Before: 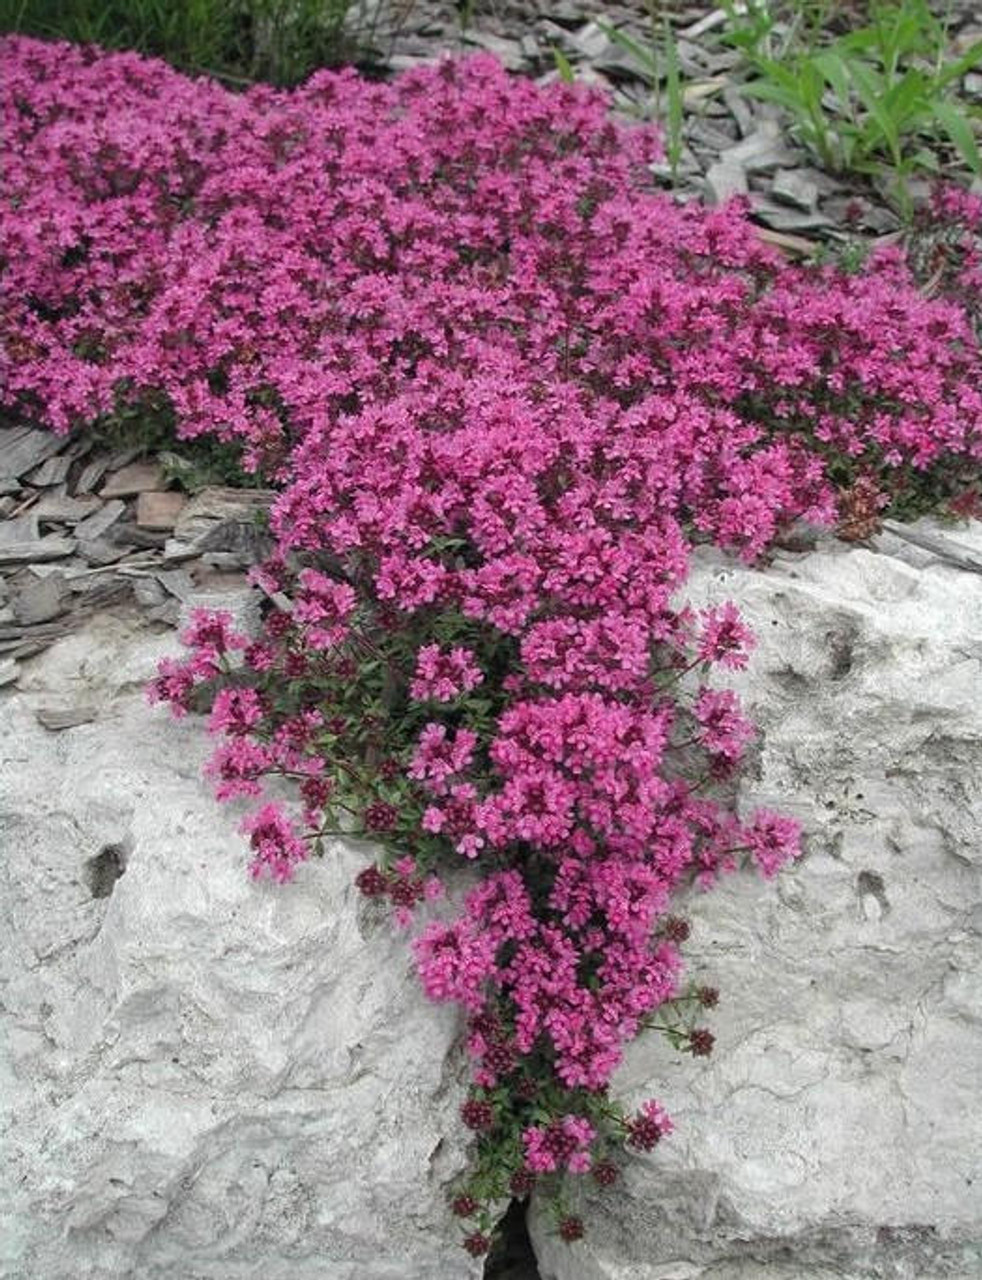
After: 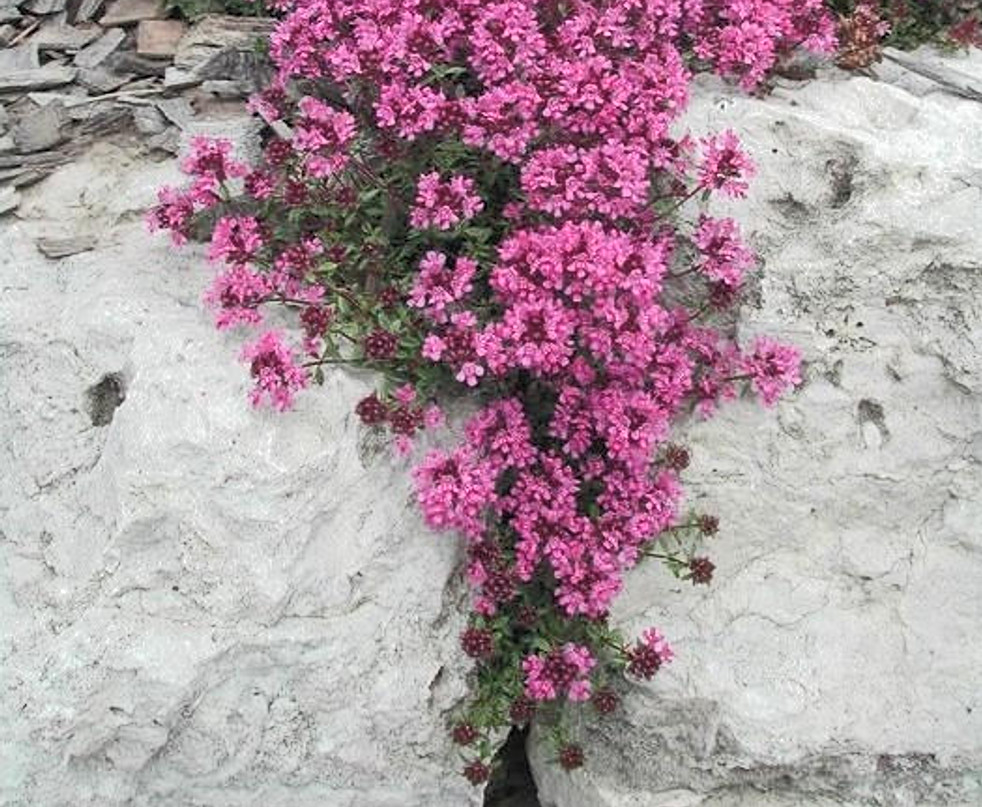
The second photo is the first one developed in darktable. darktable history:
sharpen: amount 0.213
tone curve: curves: ch0 [(0, 0) (0.003, 0.026) (0.011, 0.03) (0.025, 0.047) (0.044, 0.082) (0.069, 0.119) (0.1, 0.157) (0.136, 0.19) (0.177, 0.231) (0.224, 0.27) (0.277, 0.318) (0.335, 0.383) (0.399, 0.456) (0.468, 0.532) (0.543, 0.618) (0.623, 0.71) (0.709, 0.786) (0.801, 0.851) (0.898, 0.908) (1, 1)], color space Lab, independent channels, preserve colors none
crop and rotate: top 36.883%
